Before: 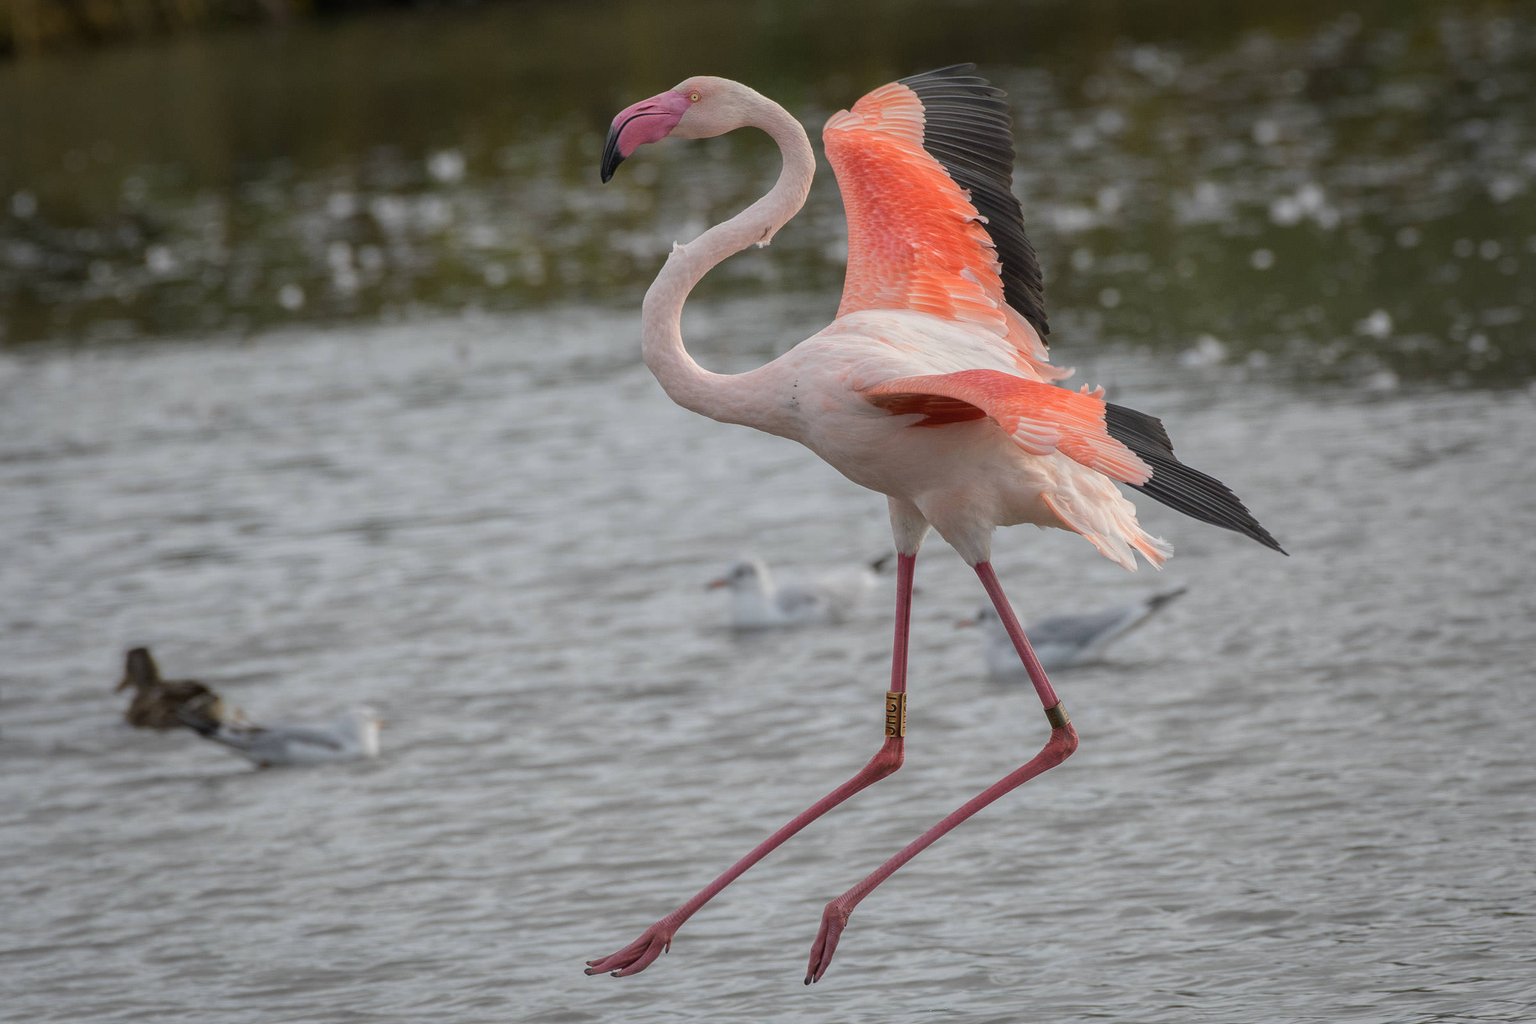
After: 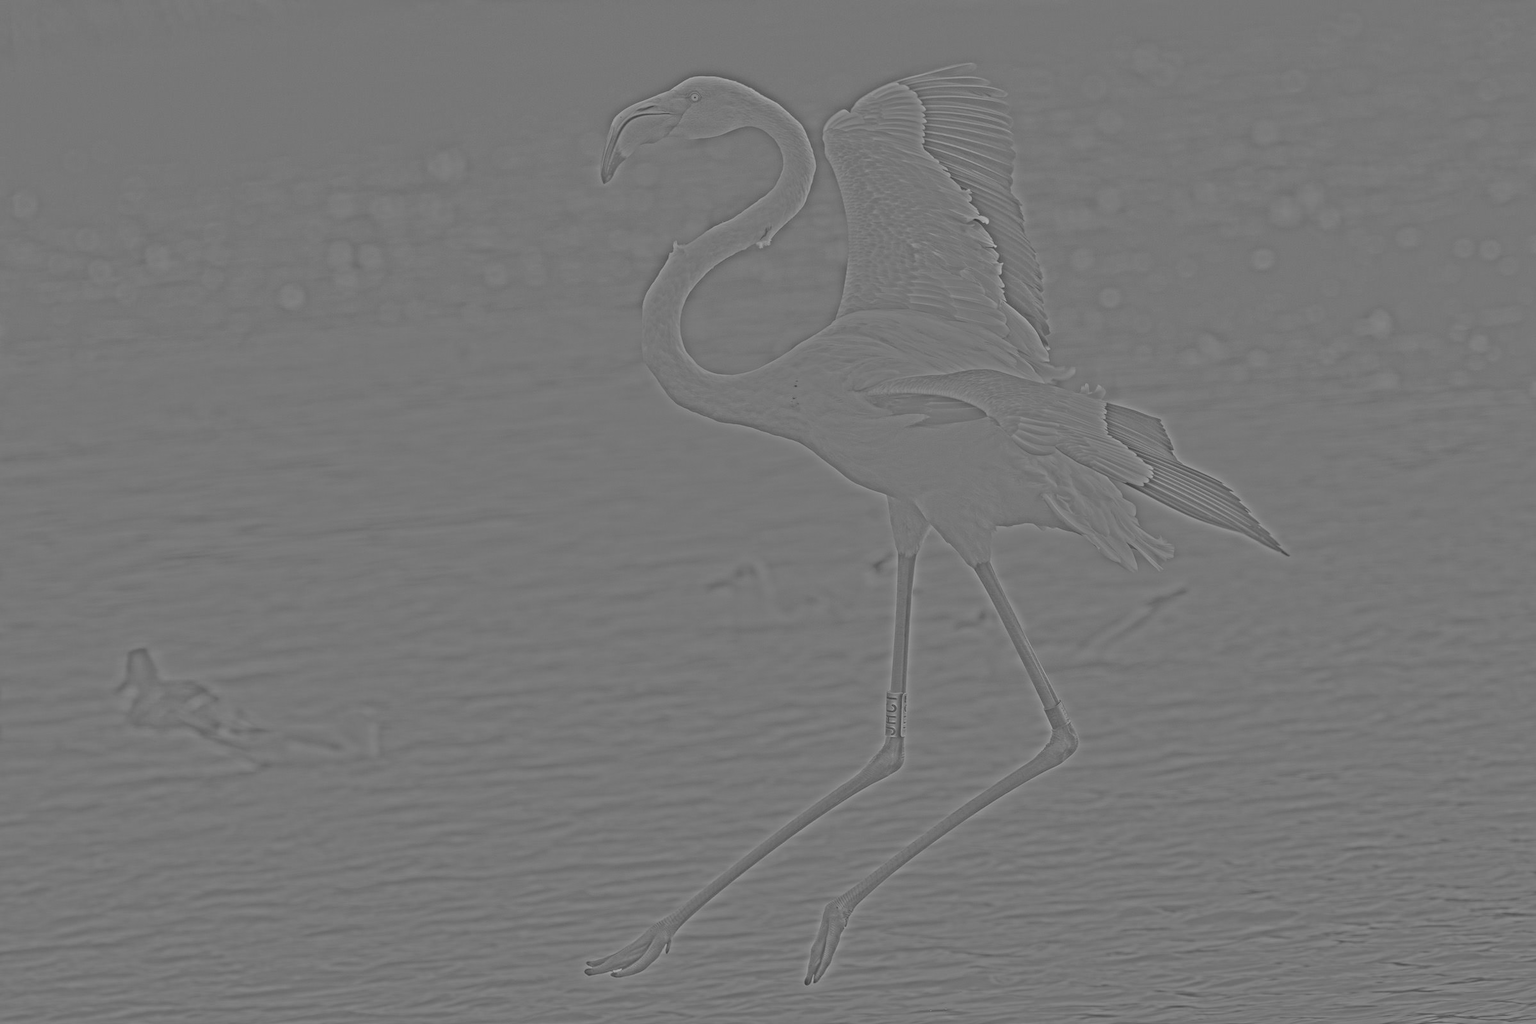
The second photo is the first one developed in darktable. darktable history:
velvia: on, module defaults
highpass: sharpness 25.84%, contrast boost 14.94%
